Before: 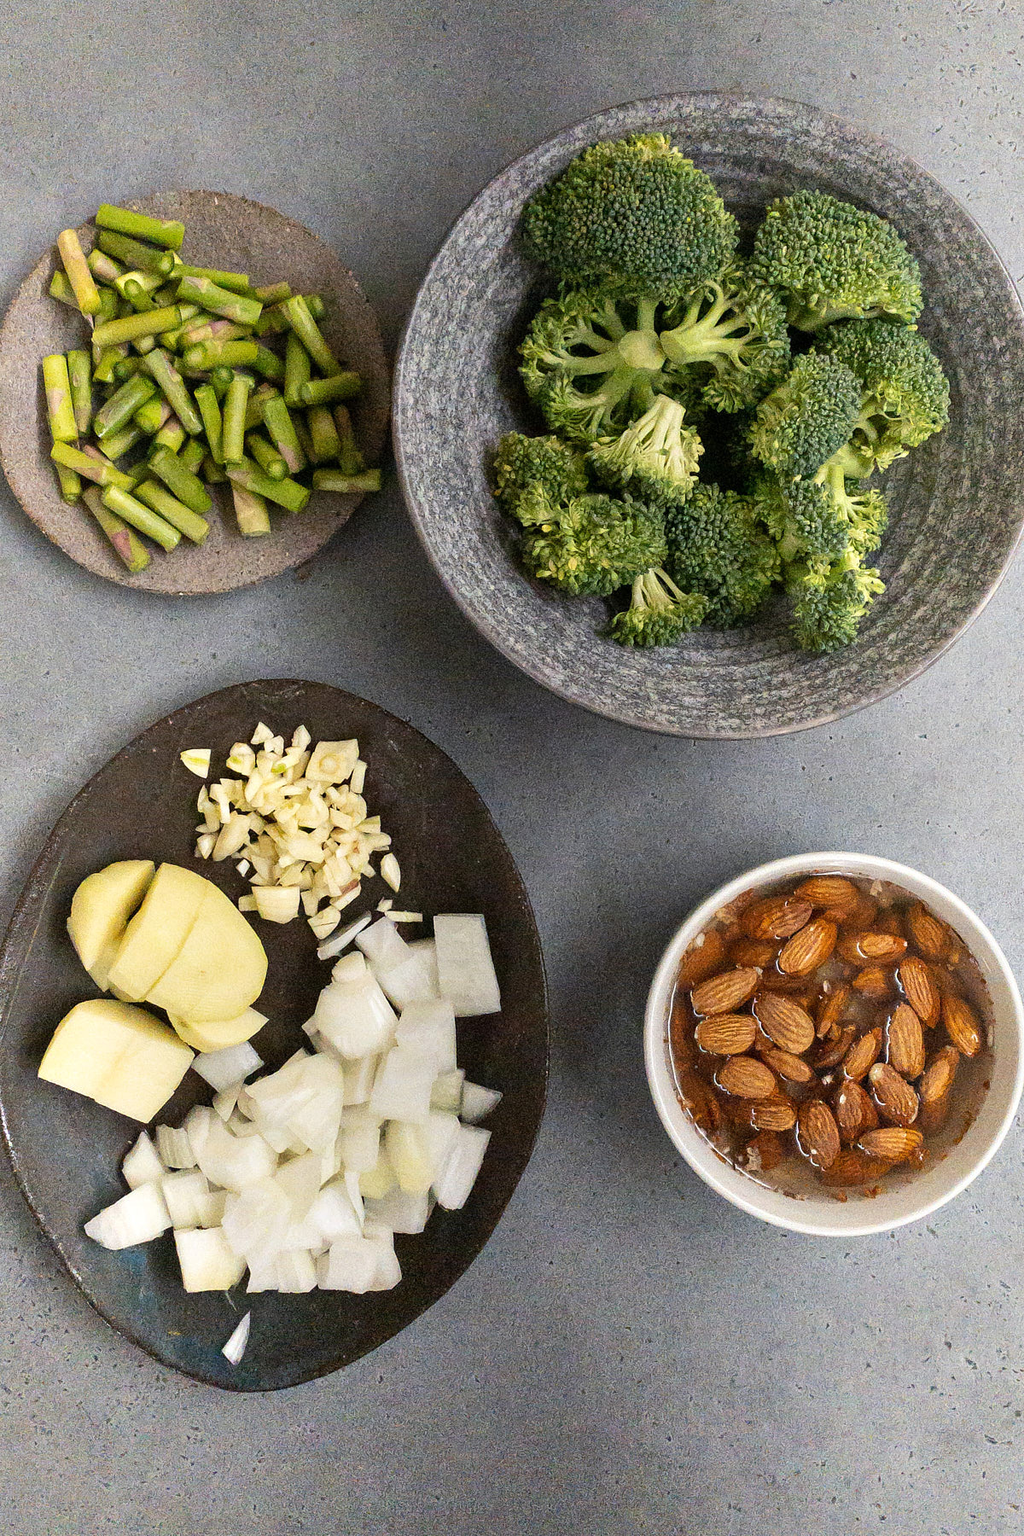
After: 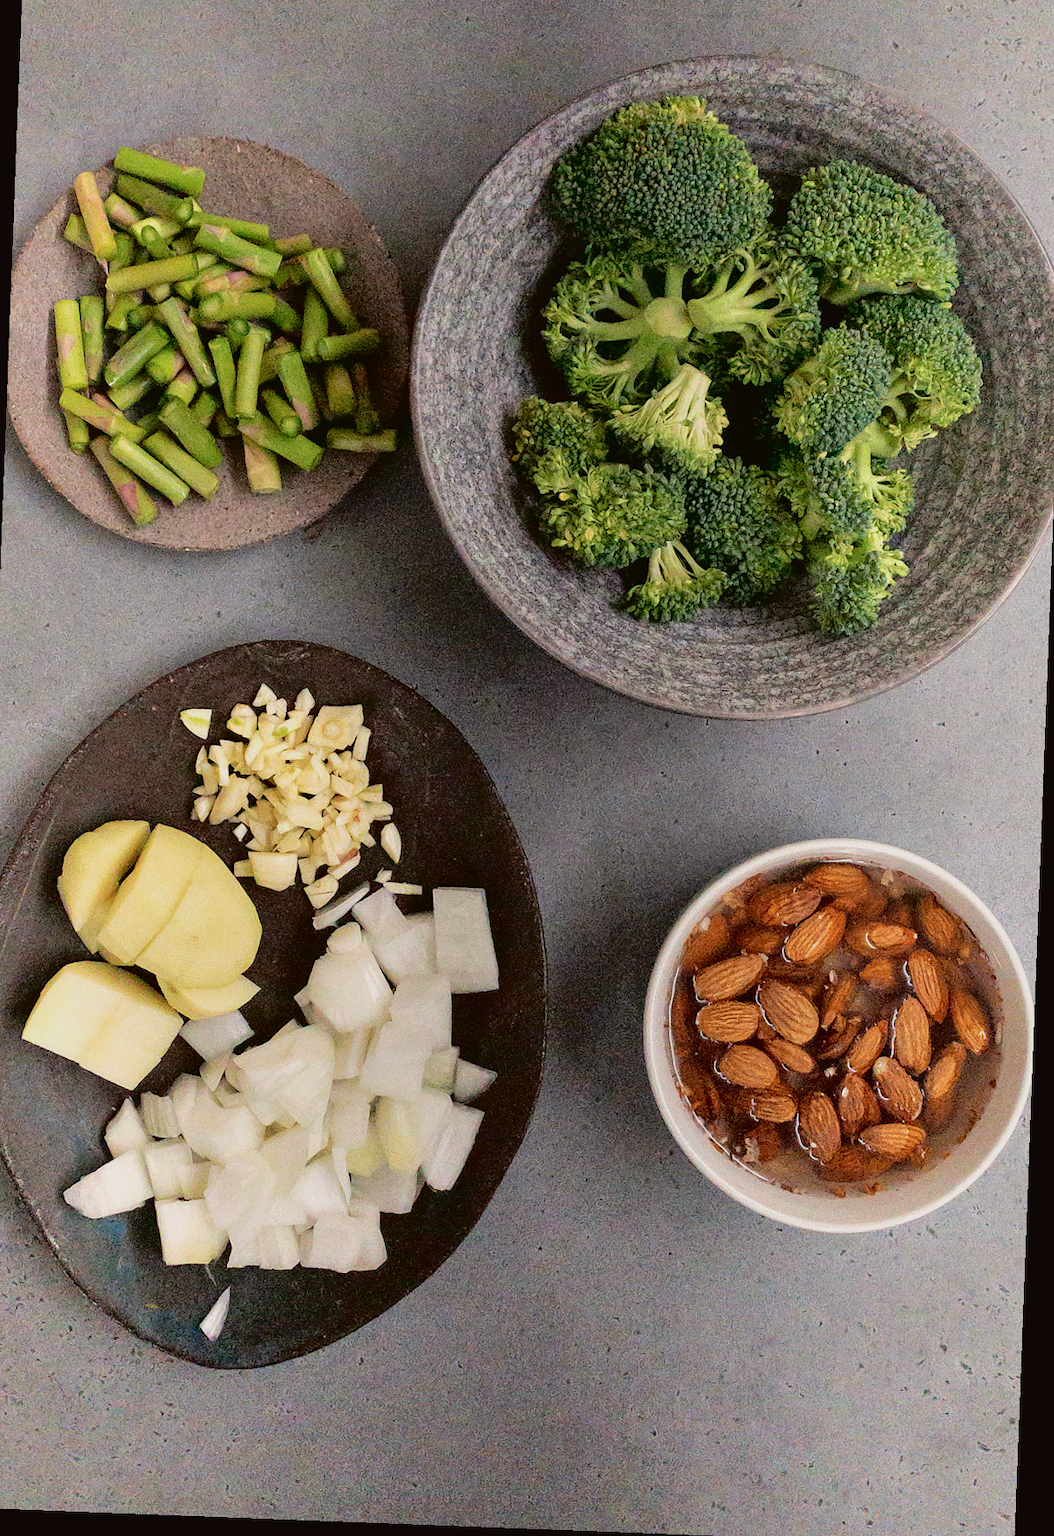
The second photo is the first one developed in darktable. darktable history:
crop and rotate: angle -2.17°, left 3.148%, top 4.084%, right 1.624%, bottom 0.603%
contrast brightness saturation: contrast -0.103, saturation -0.098
tone curve: curves: ch0 [(0, 0.013) (0.181, 0.074) (0.337, 0.304) (0.498, 0.485) (0.78, 0.742) (0.993, 0.954)]; ch1 [(0, 0) (0.294, 0.184) (0.359, 0.34) (0.362, 0.35) (0.43, 0.41) (0.469, 0.463) (0.495, 0.502) (0.54, 0.563) (0.612, 0.641) (1, 1)]; ch2 [(0, 0) (0.44, 0.437) (0.495, 0.502) (0.524, 0.534) (0.557, 0.56) (0.634, 0.654) (0.728, 0.722) (1, 1)], color space Lab, independent channels, preserve colors none
